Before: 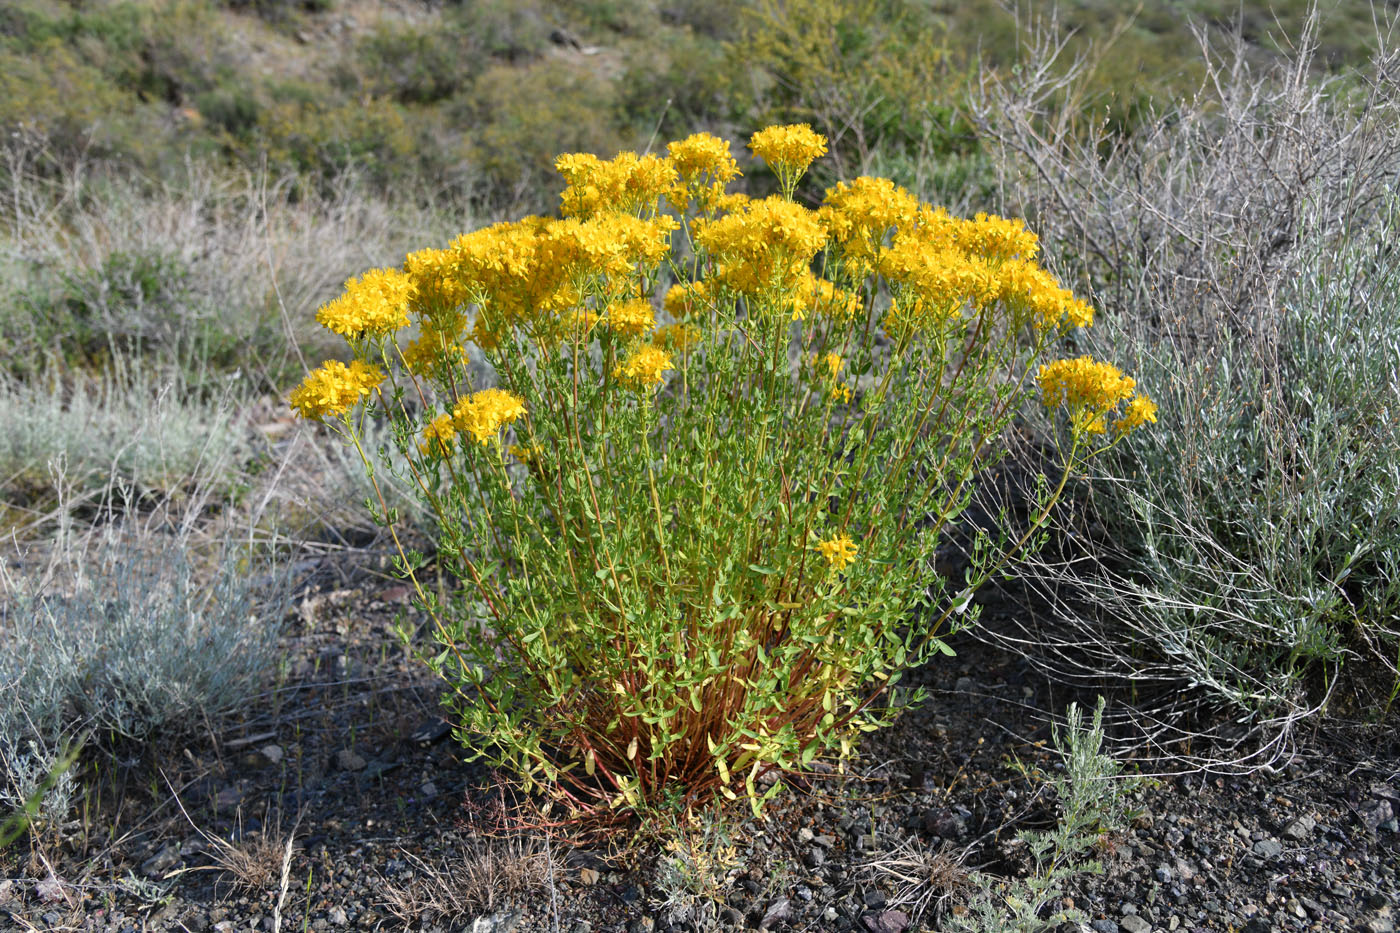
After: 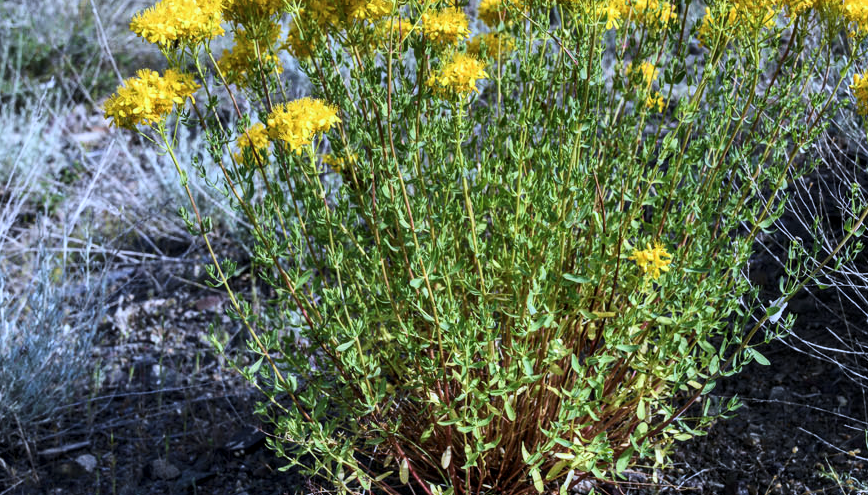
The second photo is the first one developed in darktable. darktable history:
tone curve: curves: ch0 [(0, 0) (0.055, 0.031) (0.282, 0.215) (0.729, 0.785) (1, 1)], color space Lab, linked channels, preserve colors none
local contrast: on, module defaults
white balance: red 0.926, green 1.003, blue 1.133
crop: left 13.312%, top 31.28%, right 24.627%, bottom 15.582%
color calibration: illuminant as shot in camera, x 0.358, y 0.373, temperature 4628.91 K
